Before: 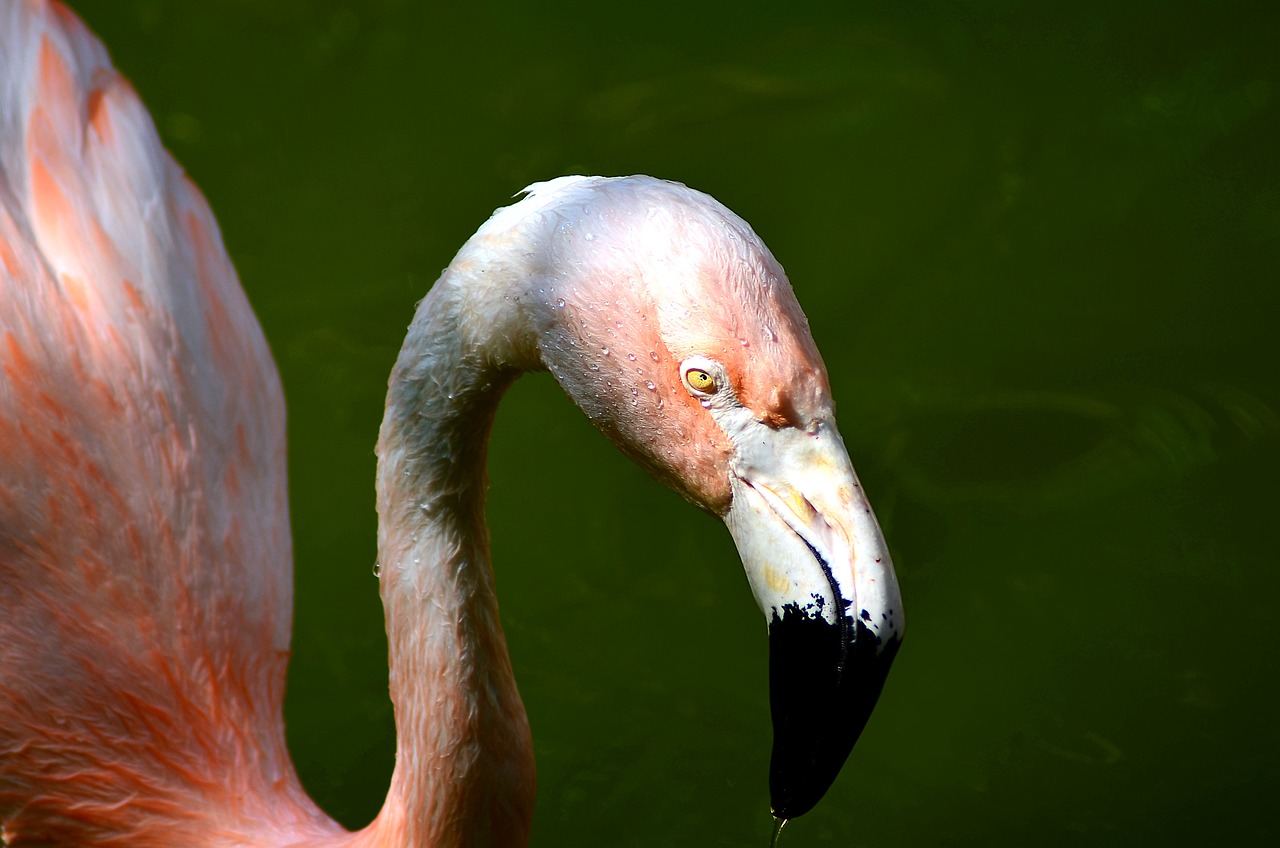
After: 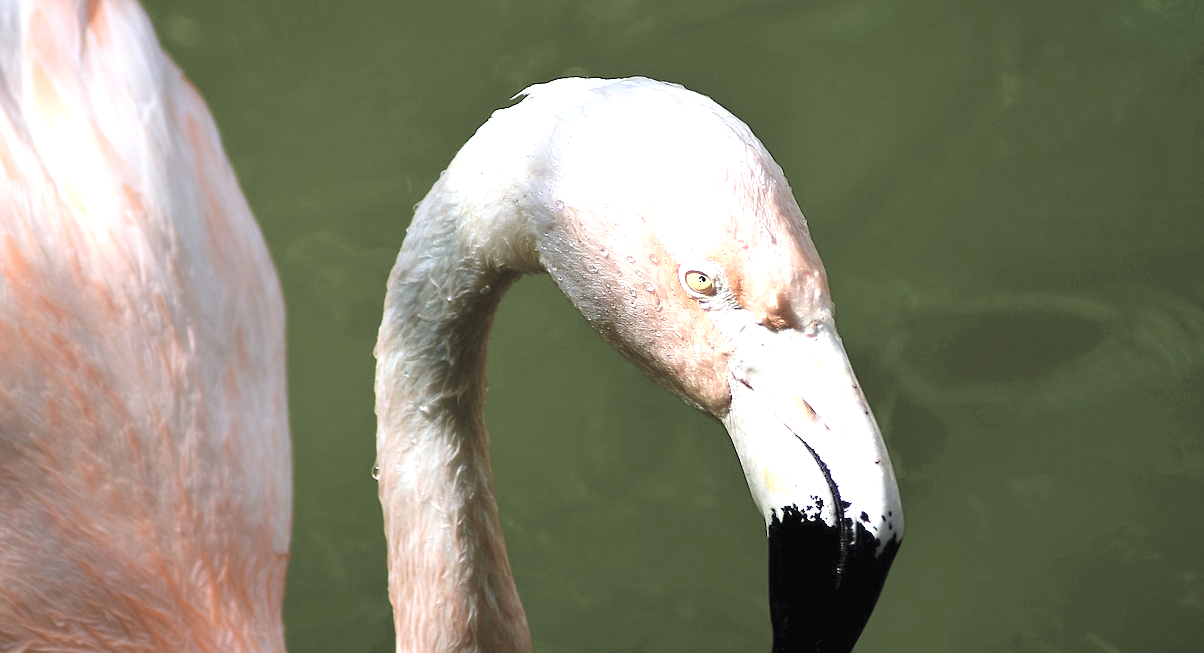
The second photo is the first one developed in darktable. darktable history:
crop and rotate: angle 0.067°, top 11.569%, right 5.714%, bottom 11.189%
exposure: black level correction 0, exposure 1.001 EV, compensate highlight preservation false
contrast brightness saturation: brightness 0.18, saturation -0.516
